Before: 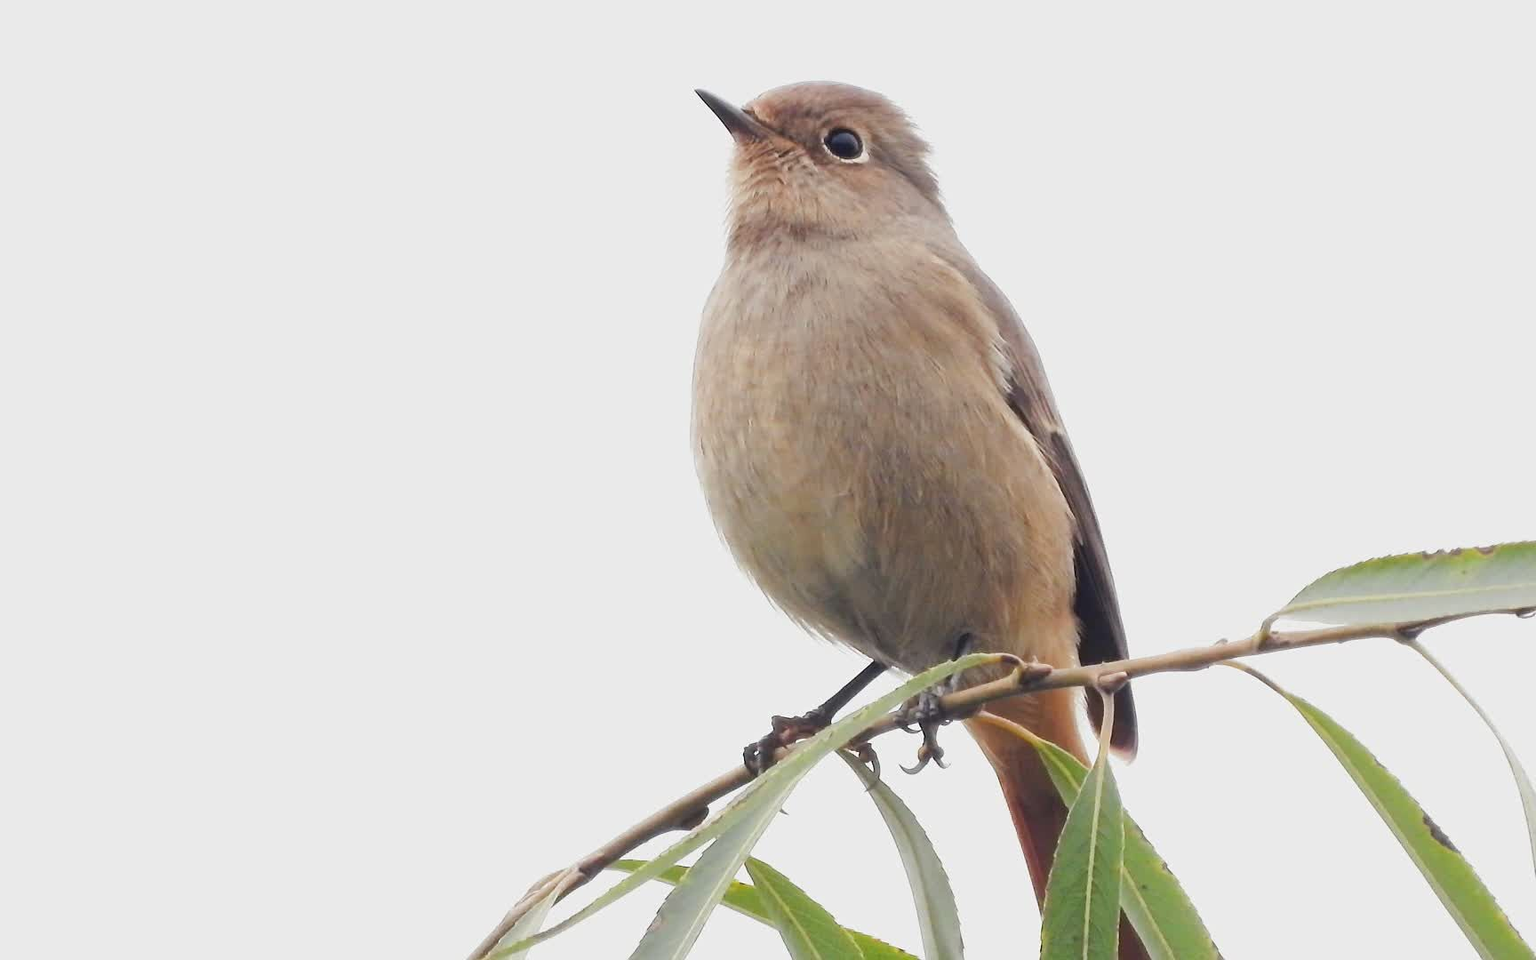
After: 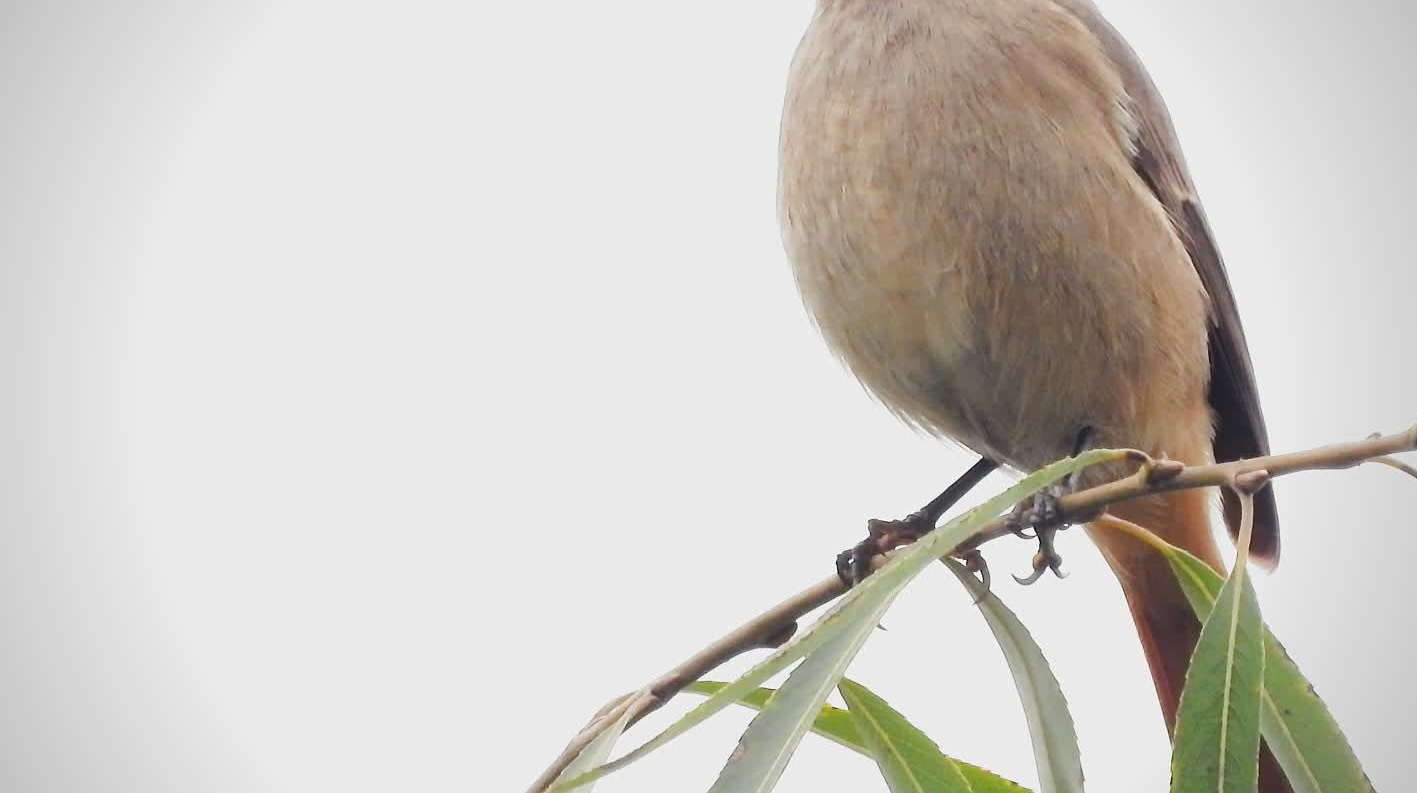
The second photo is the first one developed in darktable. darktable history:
crop: top 26.531%, right 17.959%
vignetting: on, module defaults
